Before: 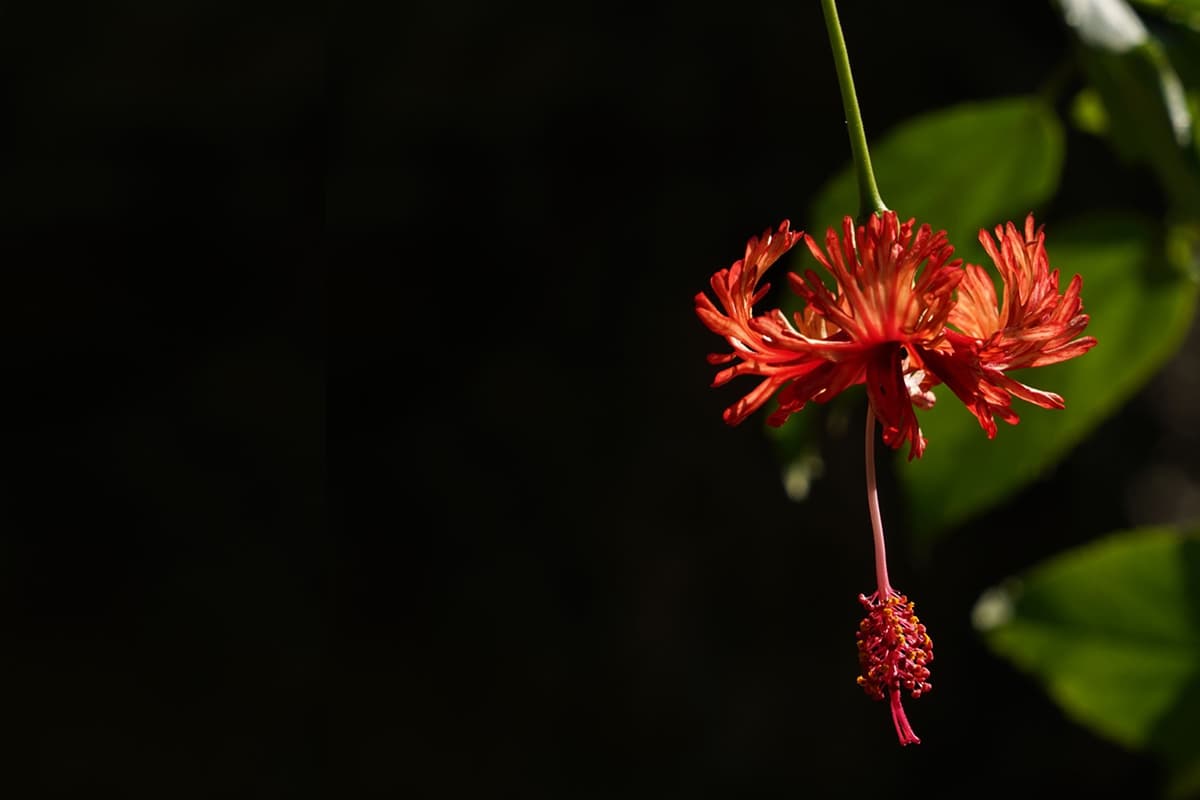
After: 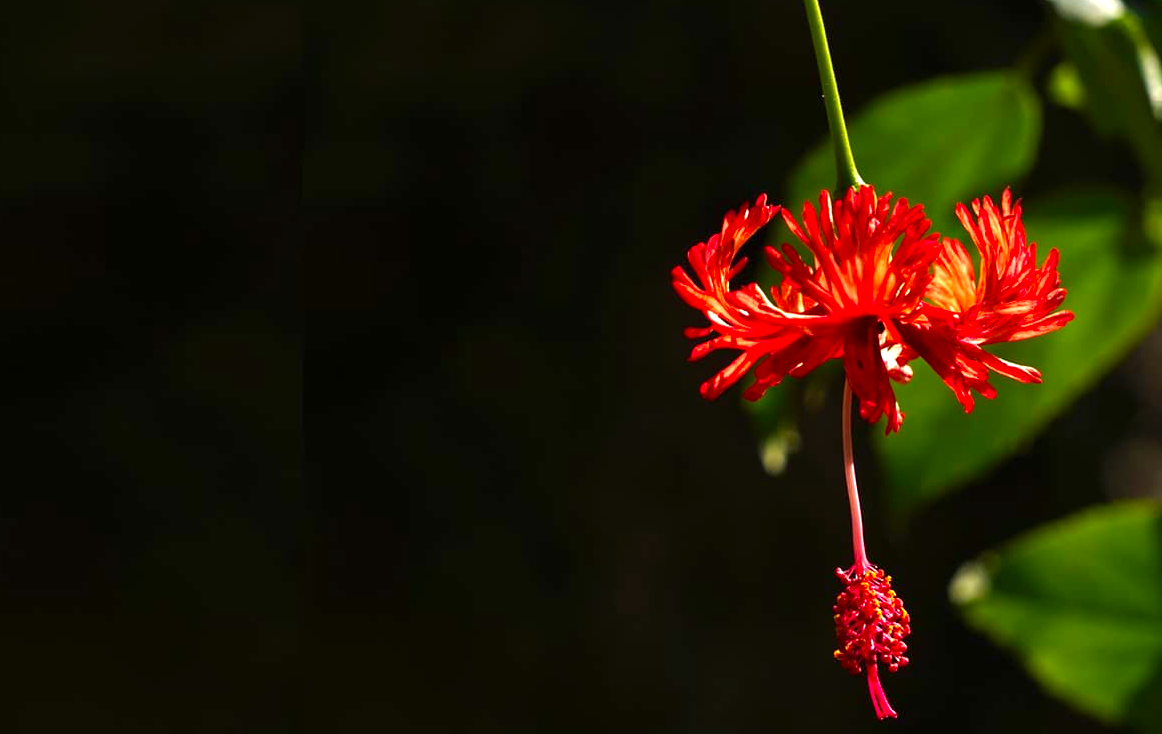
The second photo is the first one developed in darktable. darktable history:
contrast brightness saturation: brightness -0.02, saturation 0.35
crop: left 1.964%, top 3.251%, right 1.122%, bottom 4.933%
exposure: black level correction 0, exposure 0.95 EV, compensate exposure bias true, compensate highlight preservation false
